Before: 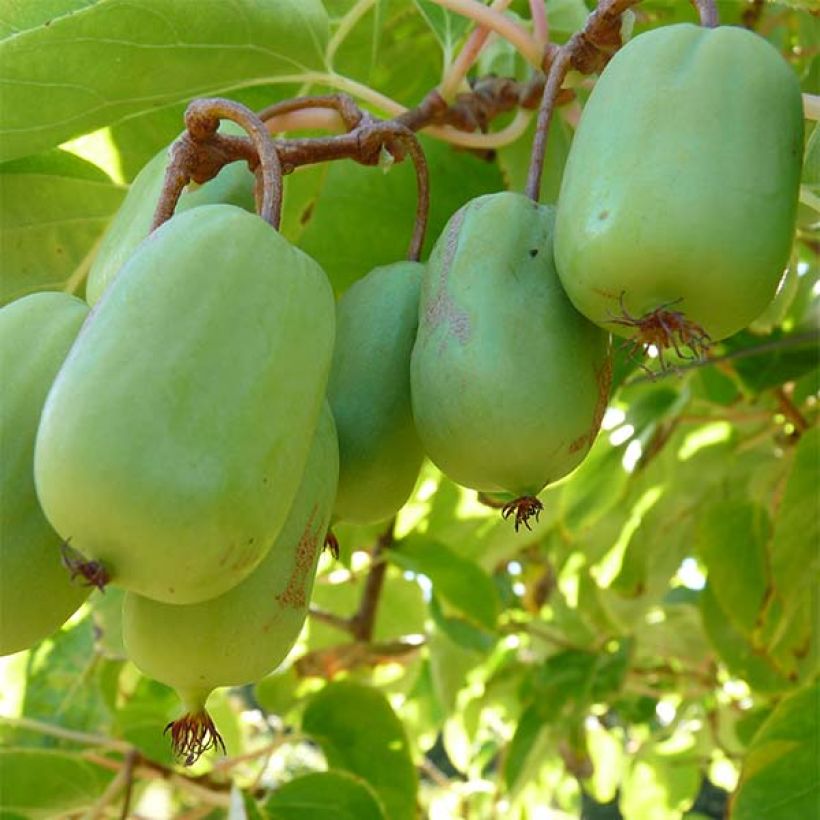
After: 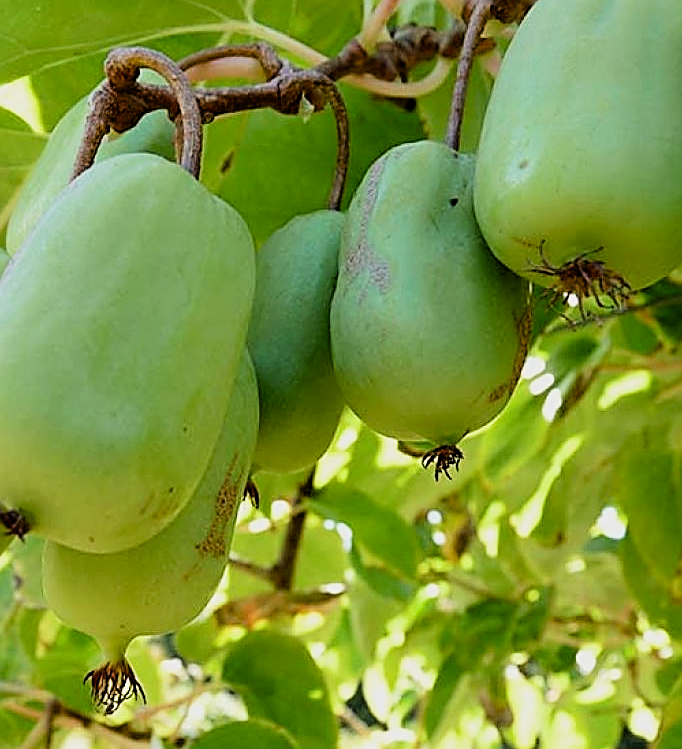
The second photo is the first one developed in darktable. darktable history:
crop: left 9.796%, top 6.277%, right 7.006%, bottom 2.295%
sharpen: amount 0.986
exposure: black level correction 0.01, exposure 0.016 EV, compensate highlight preservation false
filmic rgb: black relative exposure -5 EV, white relative exposure 3.53 EV, hardness 3.18, contrast 1.3, highlights saturation mix -48.73%
